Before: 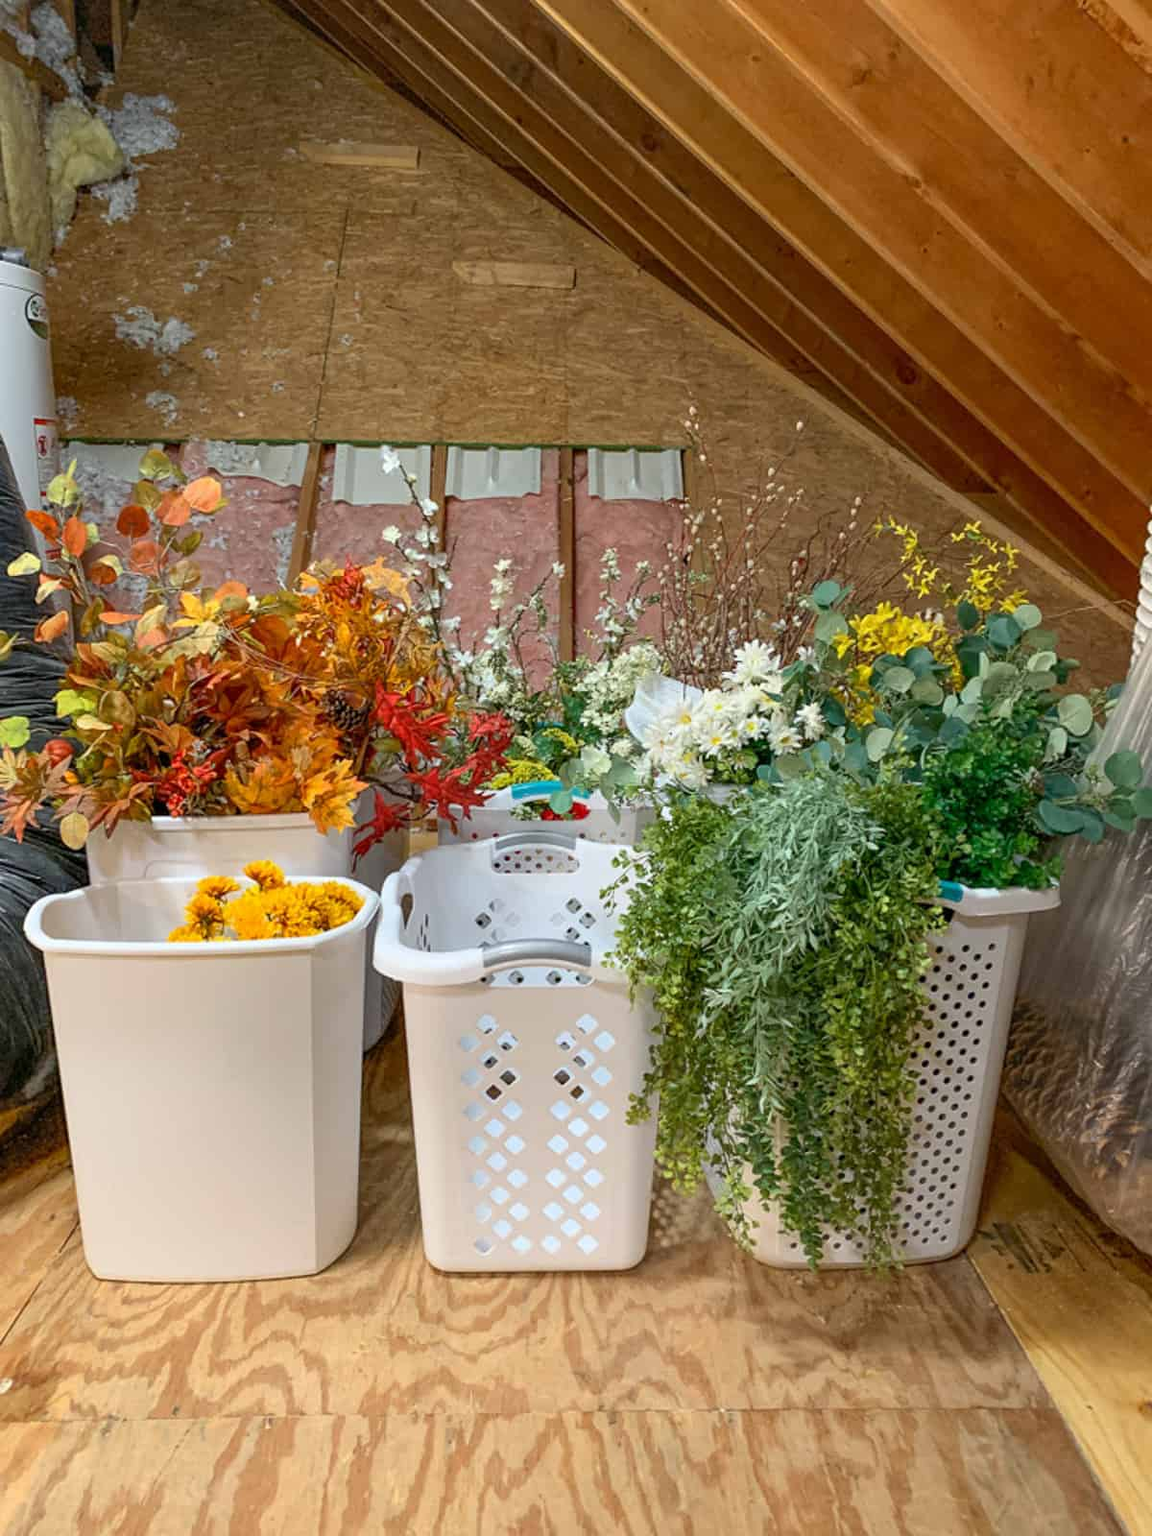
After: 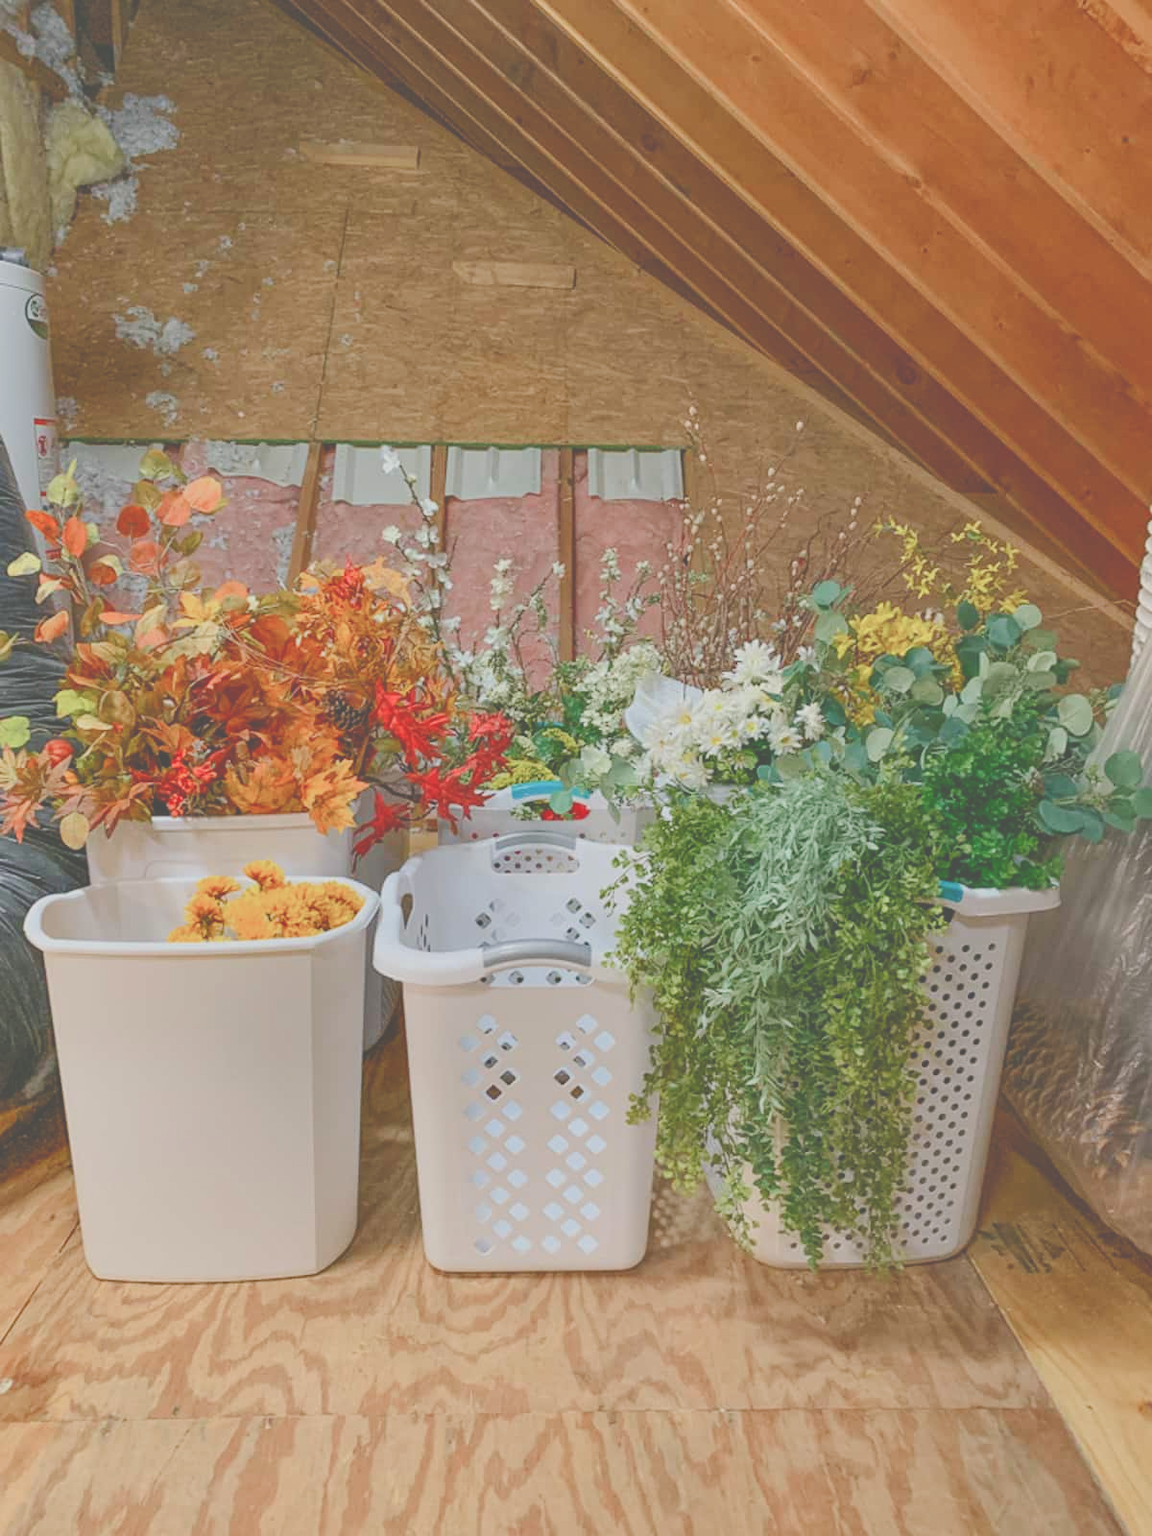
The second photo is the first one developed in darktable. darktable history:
base curve: curves: ch0 [(0, 0) (0.262, 0.32) (0.722, 0.705) (1, 1)]
exposure: black level correction -0.041, exposure 0.064 EV, compensate highlight preservation false
shadows and highlights: shadows 35, highlights -35, soften with gaussian
color balance: mode lift, gamma, gain (sRGB)
color balance rgb: shadows lift › chroma 1%, shadows lift › hue 113°, highlights gain › chroma 0.2%, highlights gain › hue 333°, perceptual saturation grading › global saturation 20%, perceptual saturation grading › highlights -50%, perceptual saturation grading › shadows 25%, contrast -20%
